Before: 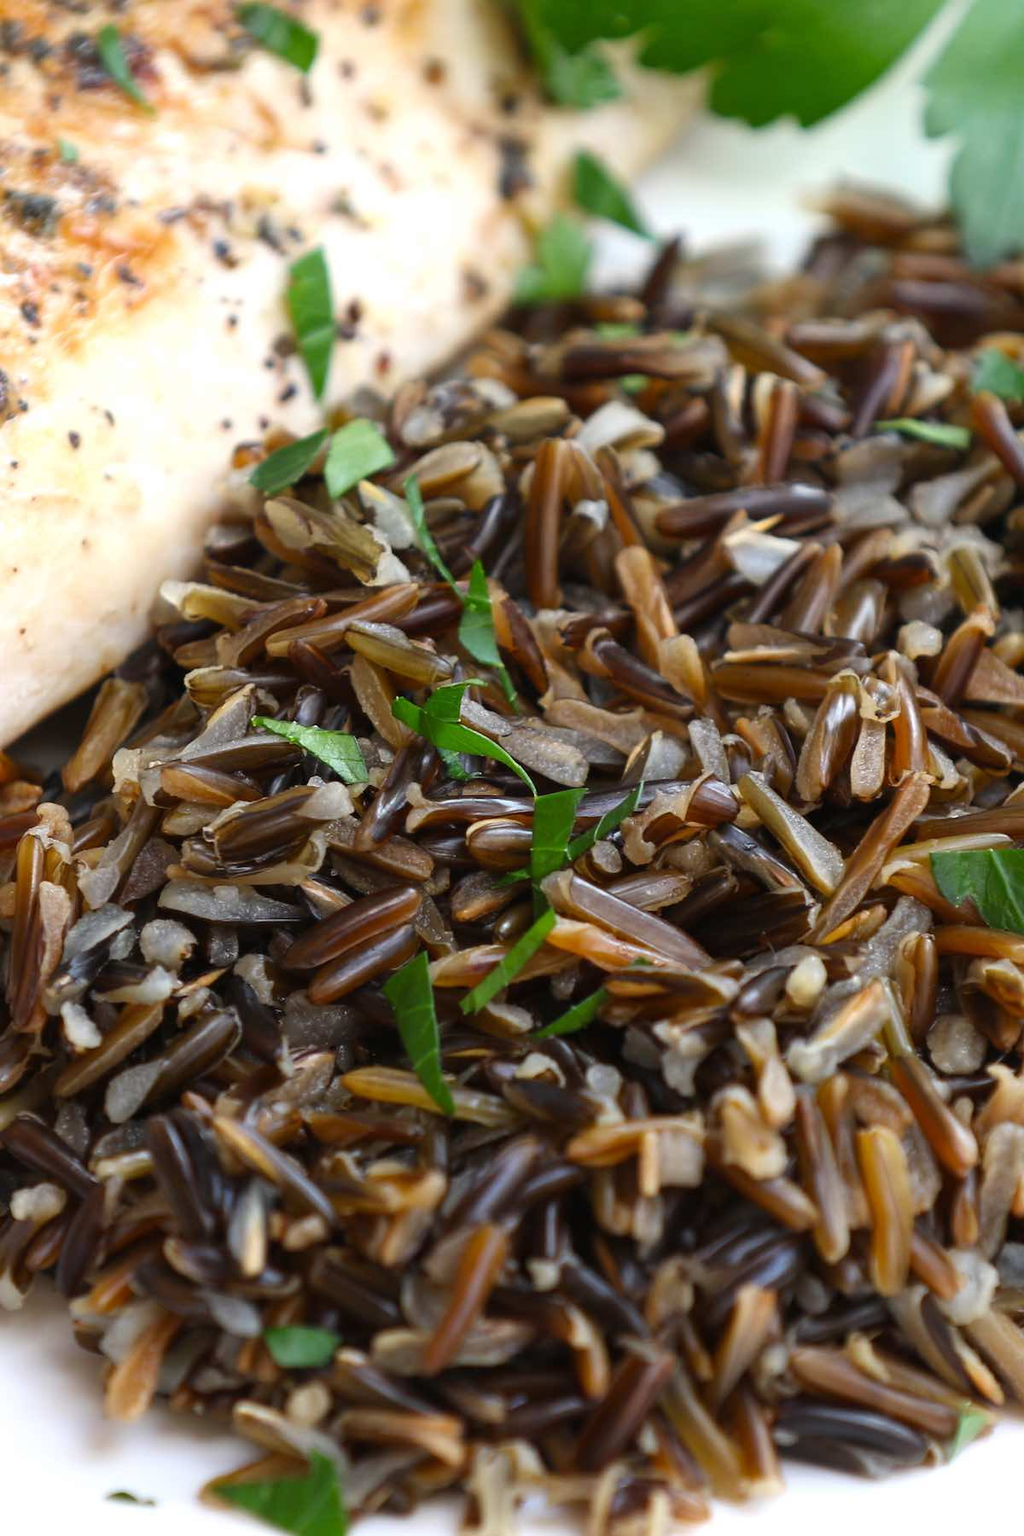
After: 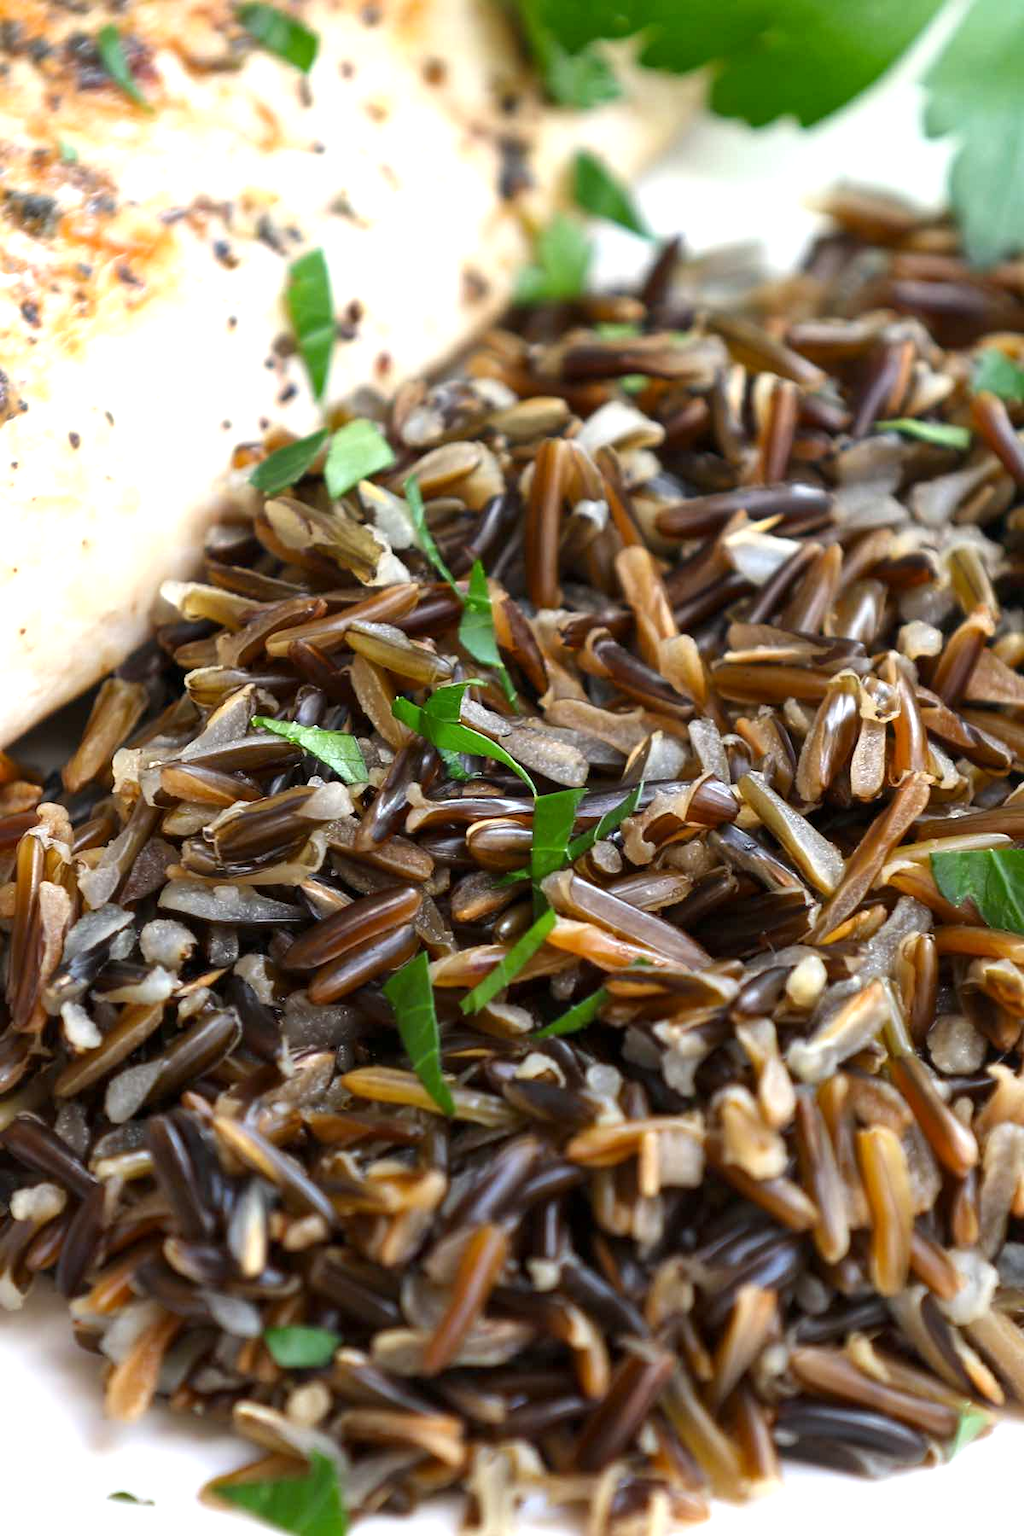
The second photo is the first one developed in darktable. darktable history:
exposure: black level correction 0.001, exposure 0.499 EV, compensate exposure bias true, compensate highlight preservation false
local contrast: mode bilateral grid, contrast 19, coarseness 50, detail 119%, midtone range 0.2
